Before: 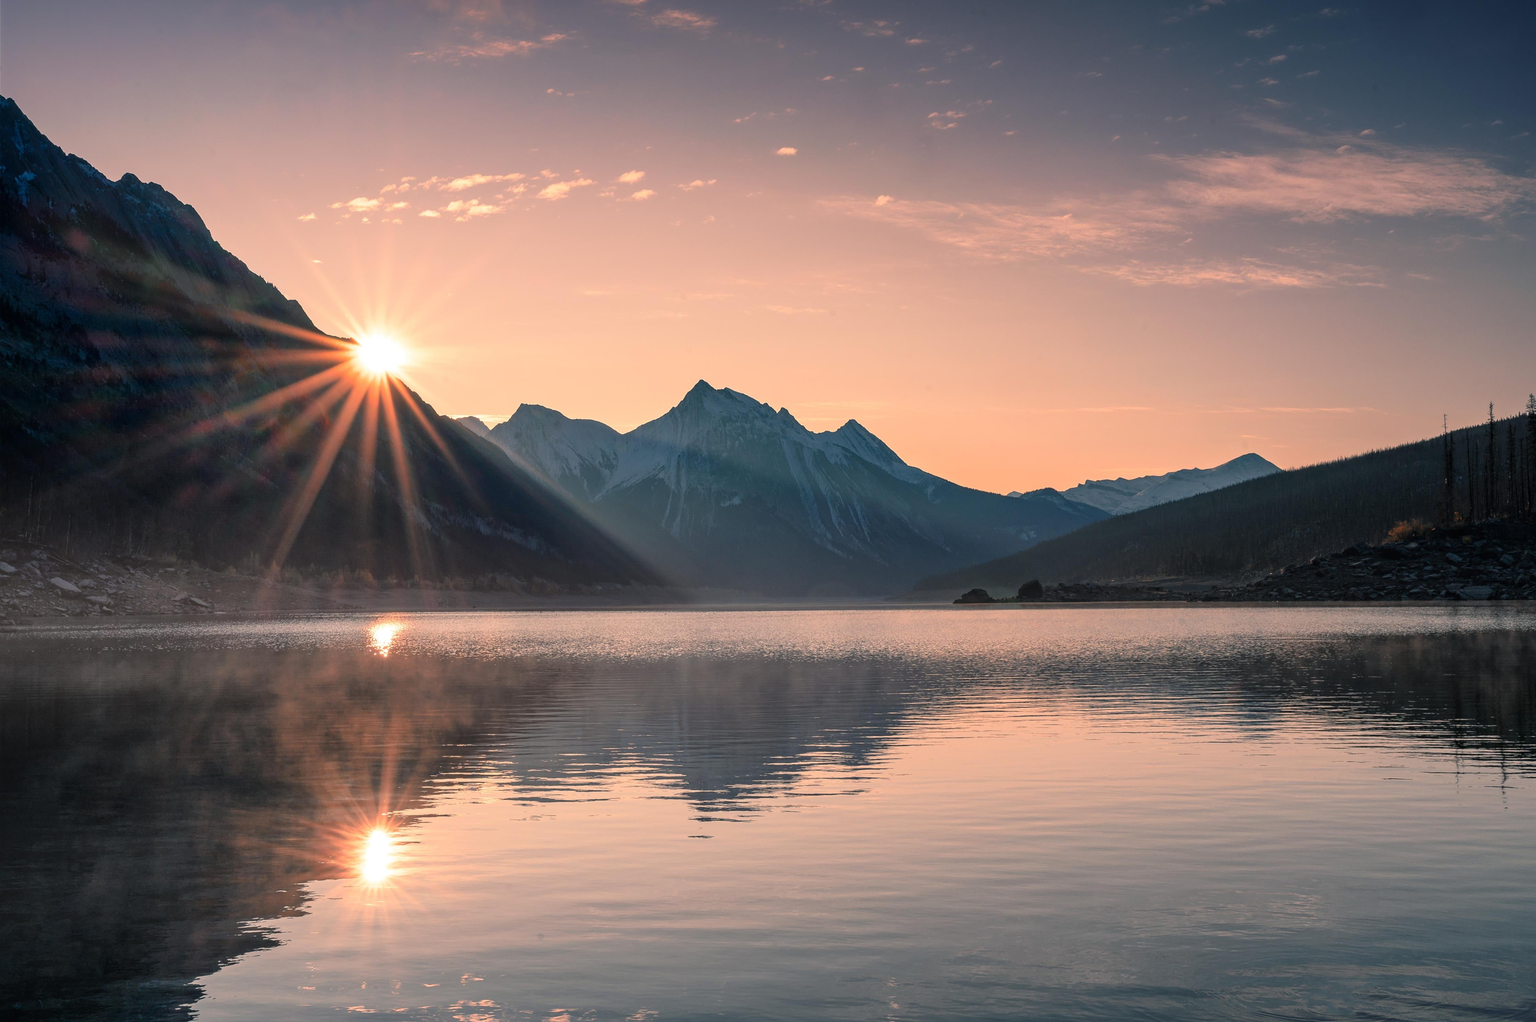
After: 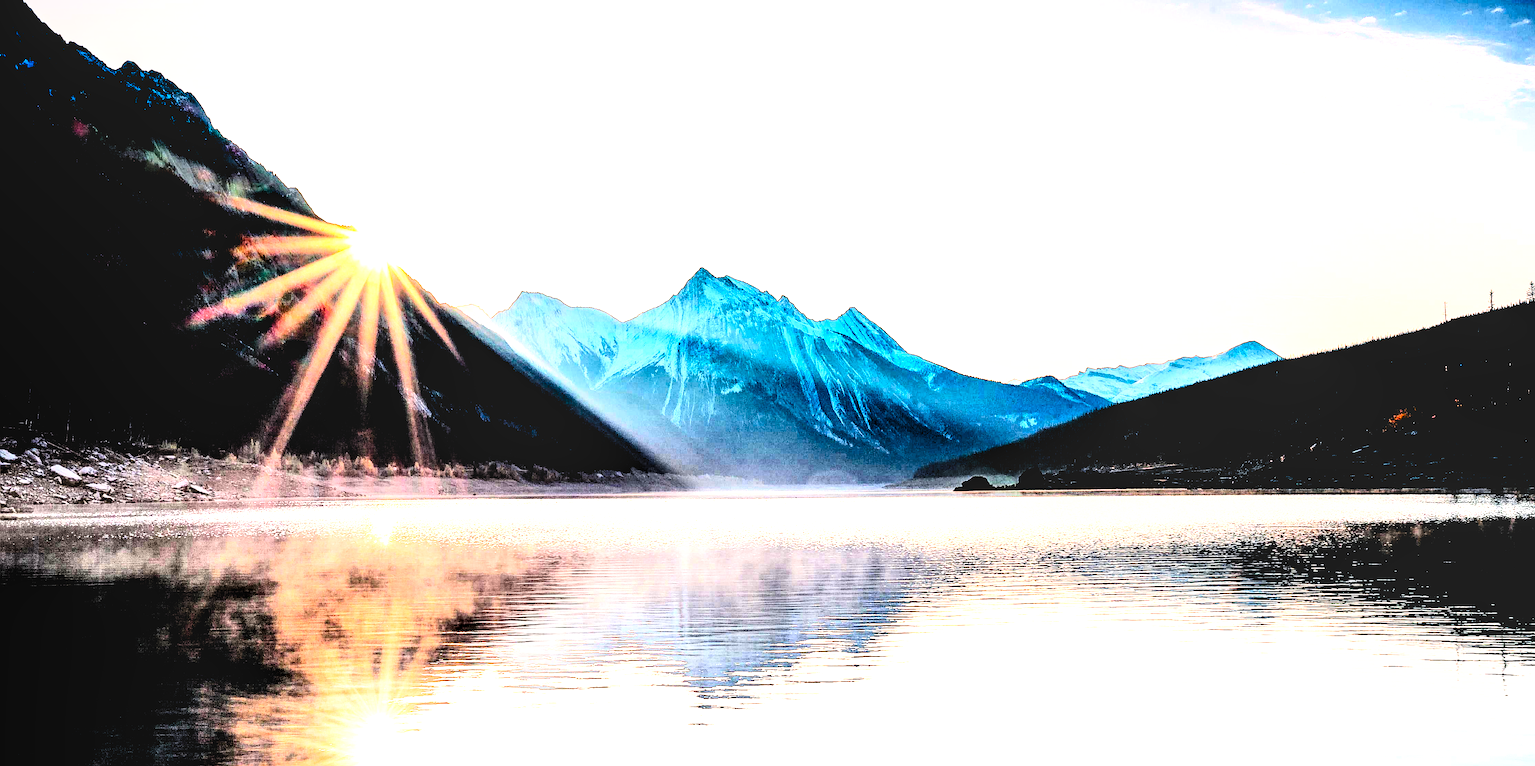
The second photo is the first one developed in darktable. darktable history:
levels: black 0.028%, levels [0.062, 0.494, 0.925]
contrast brightness saturation: contrast 0.774, brightness -0.991, saturation 0.983
crop: top 11.047%, bottom 13.904%
exposure: black level correction 0, exposure 1.102 EV, compensate highlight preservation false
local contrast: on, module defaults
sharpen: on, module defaults
base curve: curves: ch0 [(0, 0) (0.012, 0.01) (0.073, 0.168) (0.31, 0.711) (0.645, 0.957) (1, 1)], preserve colors none
